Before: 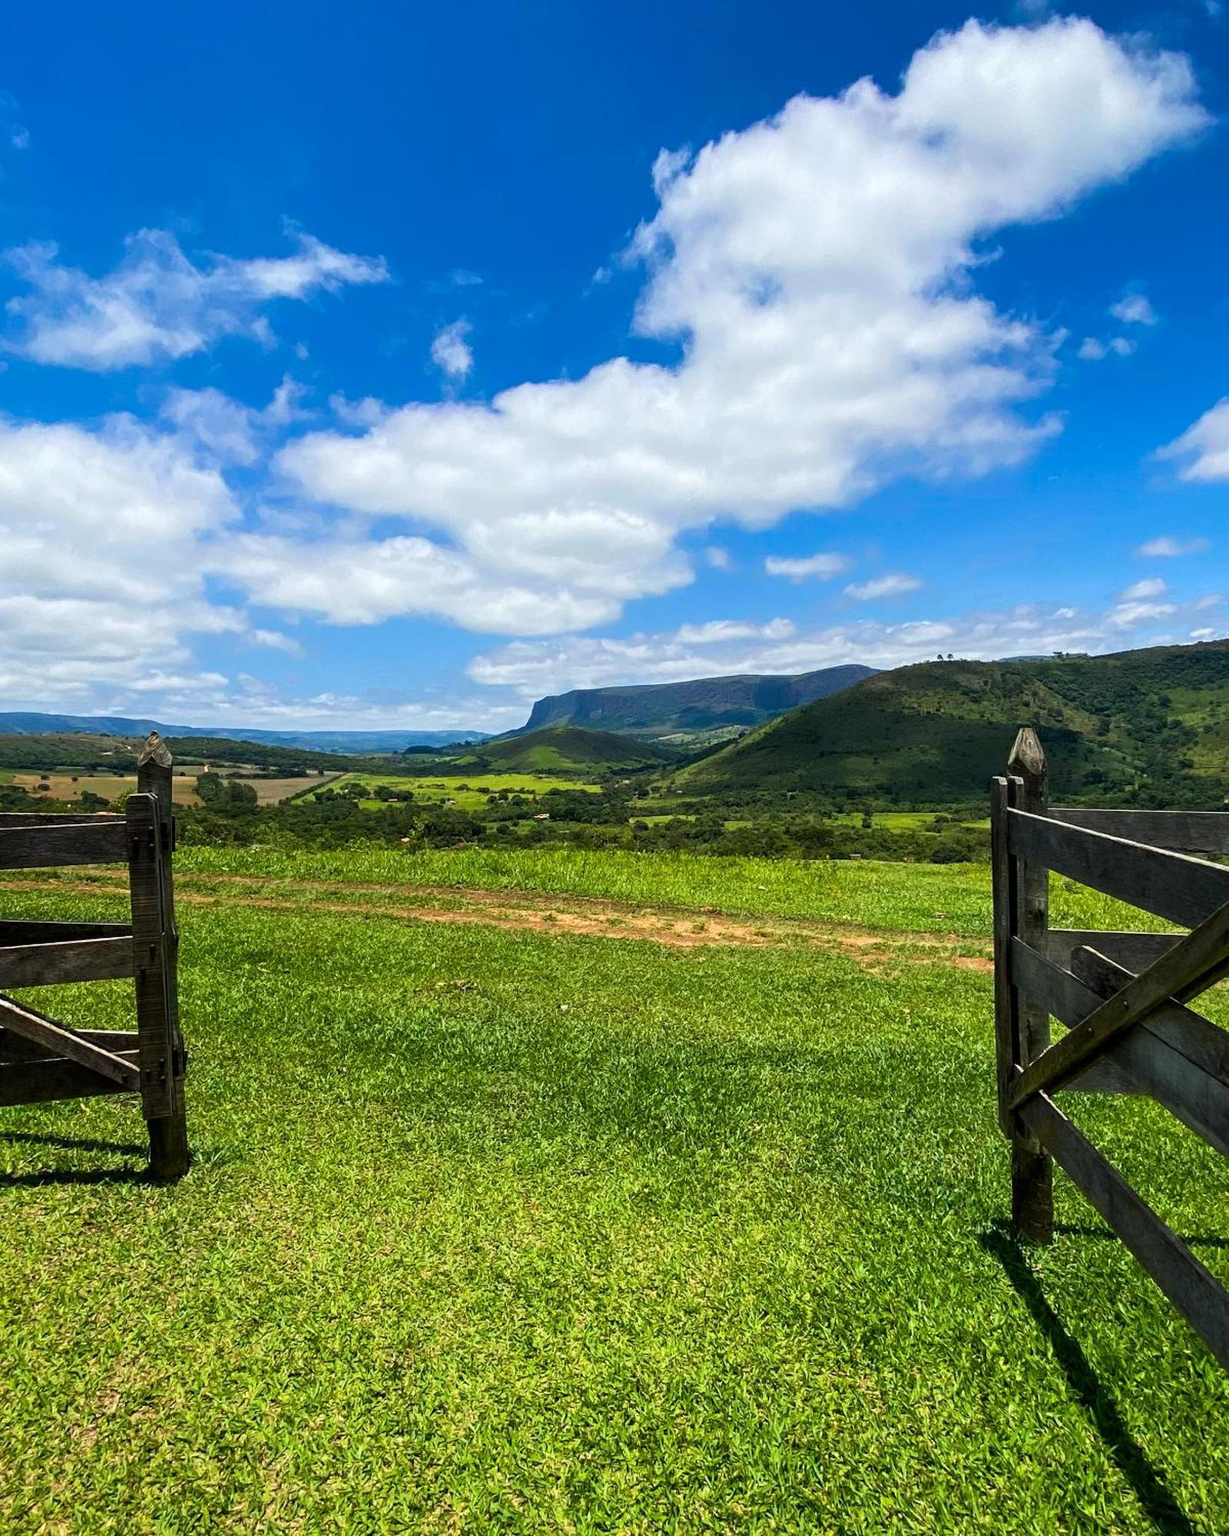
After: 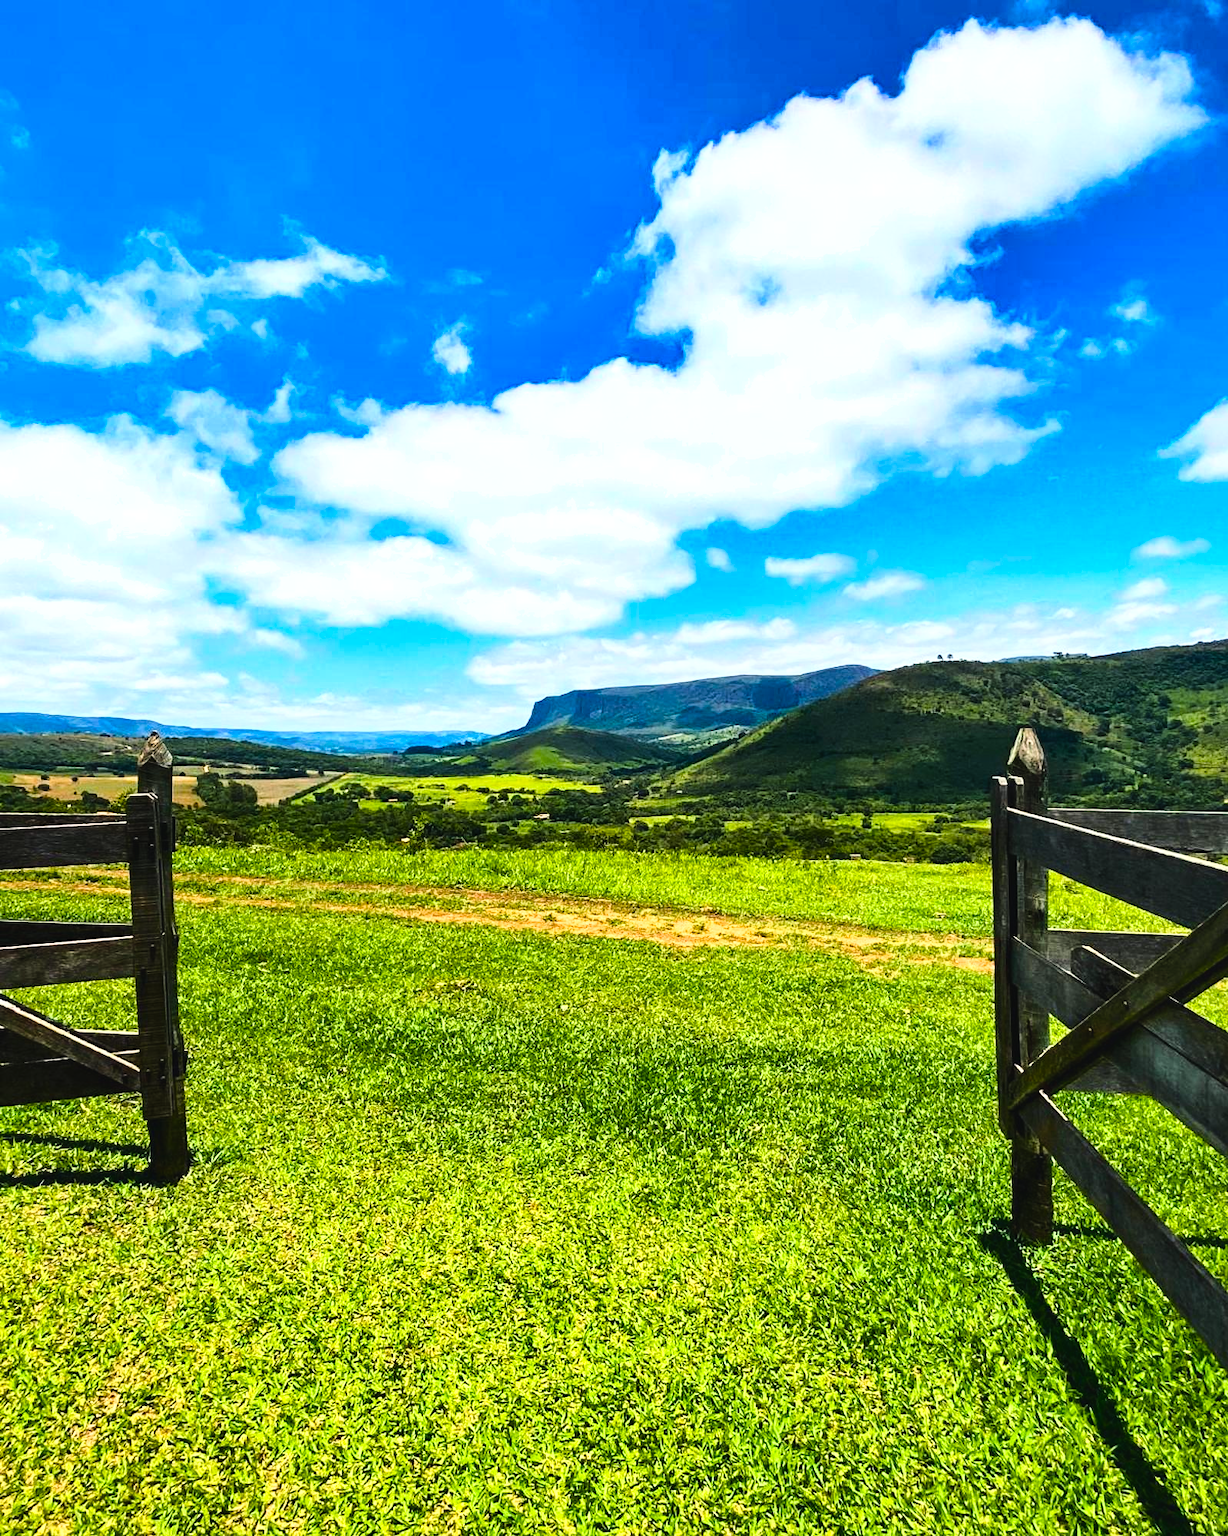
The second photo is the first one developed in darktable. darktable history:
shadows and highlights: soften with gaussian
base curve: curves: ch0 [(0, 0) (0.028, 0.03) (0.121, 0.232) (0.46, 0.748) (0.859, 0.968) (1, 1)]
color balance rgb: shadows lift › chroma 1%, shadows lift › hue 217.2°, power › hue 310.8°, highlights gain › chroma 1%, highlights gain › hue 54°, global offset › luminance 0.5%, global offset › hue 171.6°, perceptual saturation grading › global saturation 14.09%, perceptual saturation grading › highlights -25%, perceptual saturation grading › shadows 30%, perceptual brilliance grading › highlights 13.42%, perceptual brilliance grading › mid-tones 8.05%, perceptual brilliance grading › shadows -17.45%, global vibrance 25%
